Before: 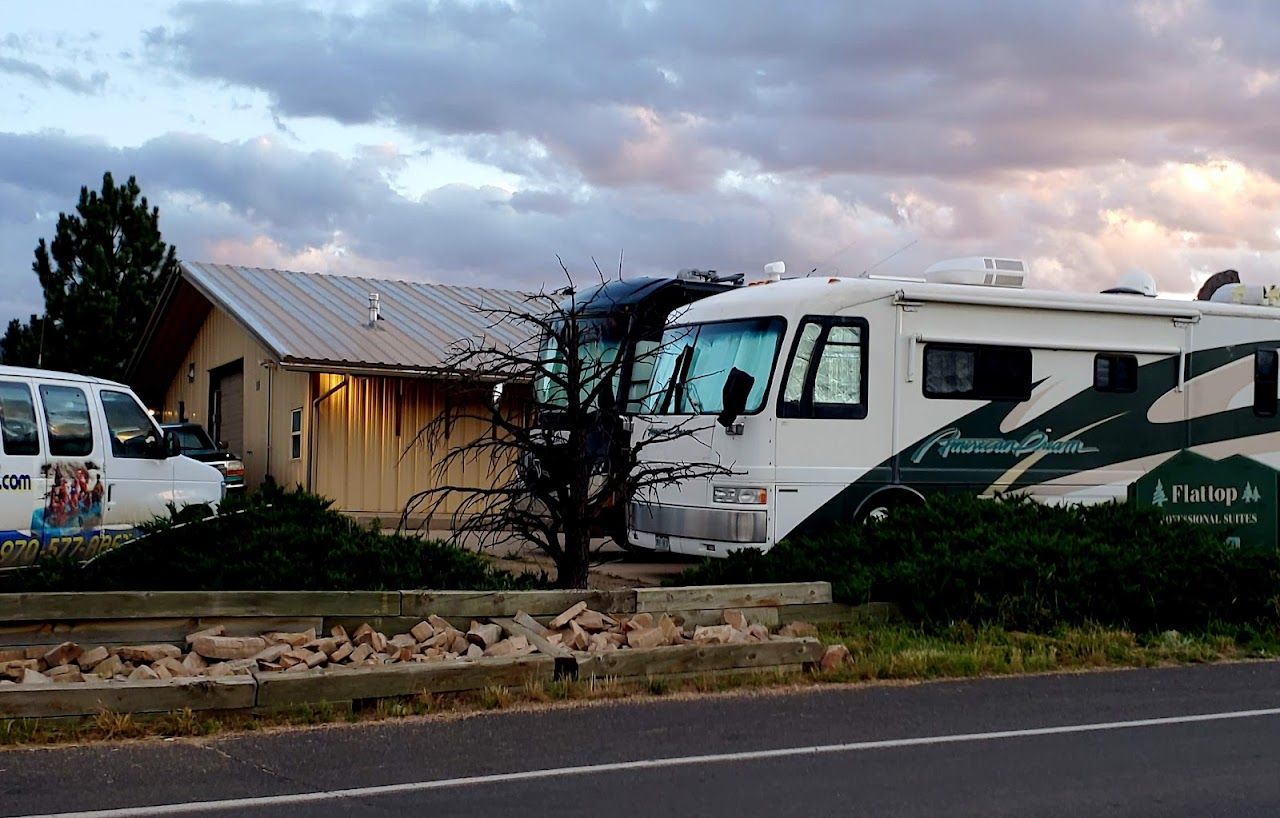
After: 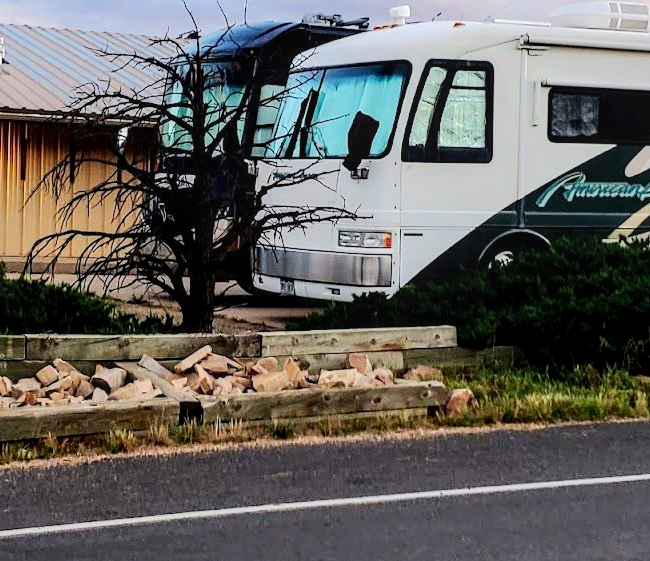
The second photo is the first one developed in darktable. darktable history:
tone equalizer: -7 EV 0.156 EV, -6 EV 0.572 EV, -5 EV 1.13 EV, -4 EV 1.31 EV, -3 EV 1.14 EV, -2 EV 0.6 EV, -1 EV 0.149 EV, edges refinement/feathering 500, mask exposure compensation -1.57 EV, preserve details no
local contrast: detail 130%
crop and rotate: left 29.346%, top 31.353%, right 19.816%
